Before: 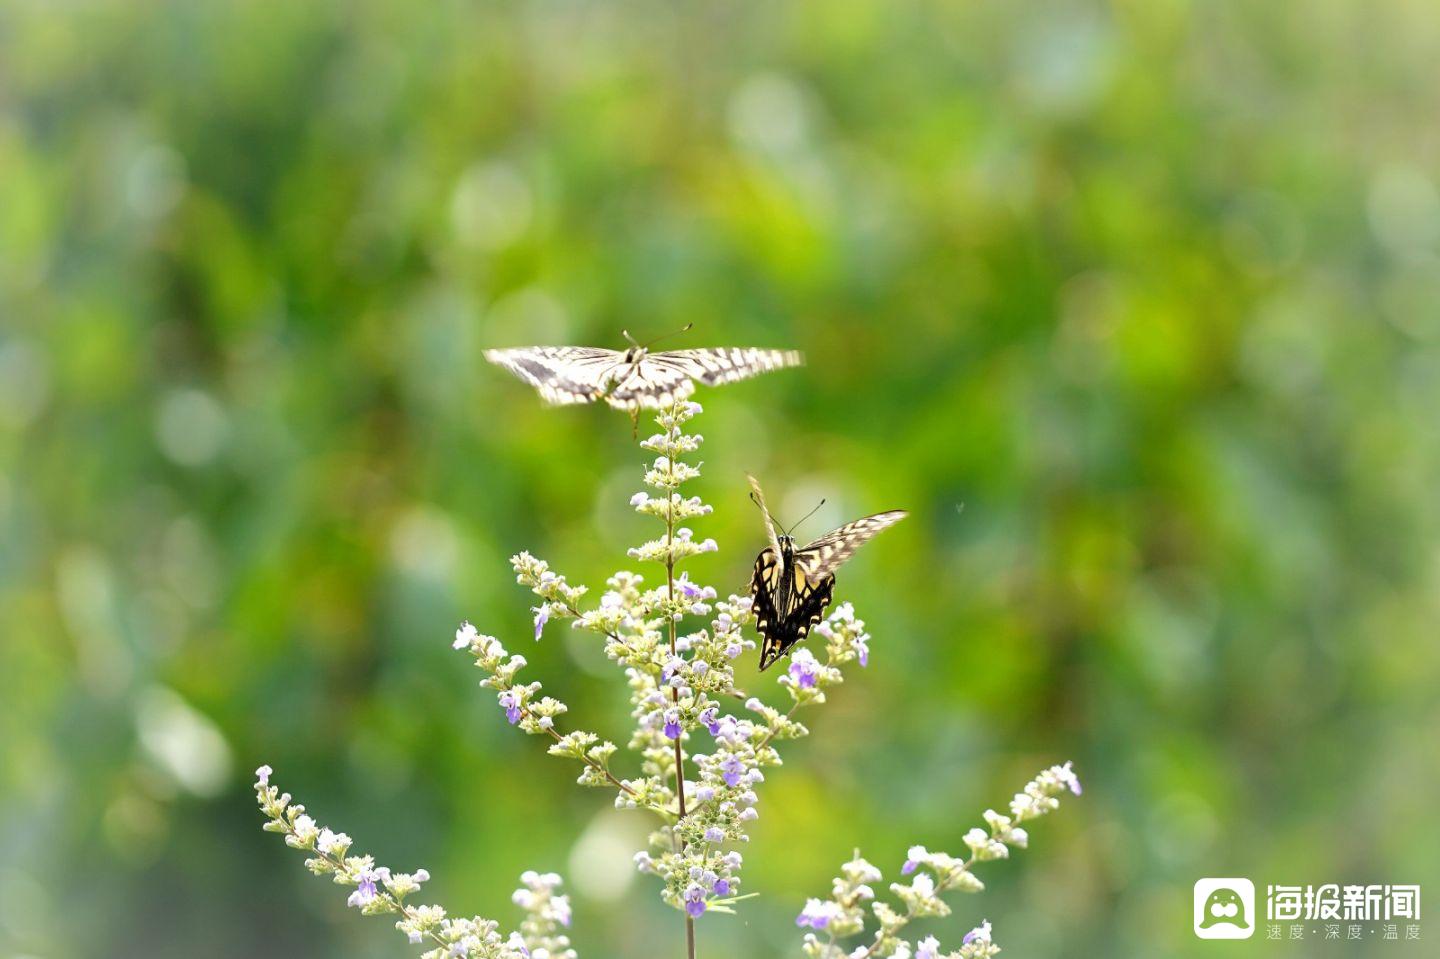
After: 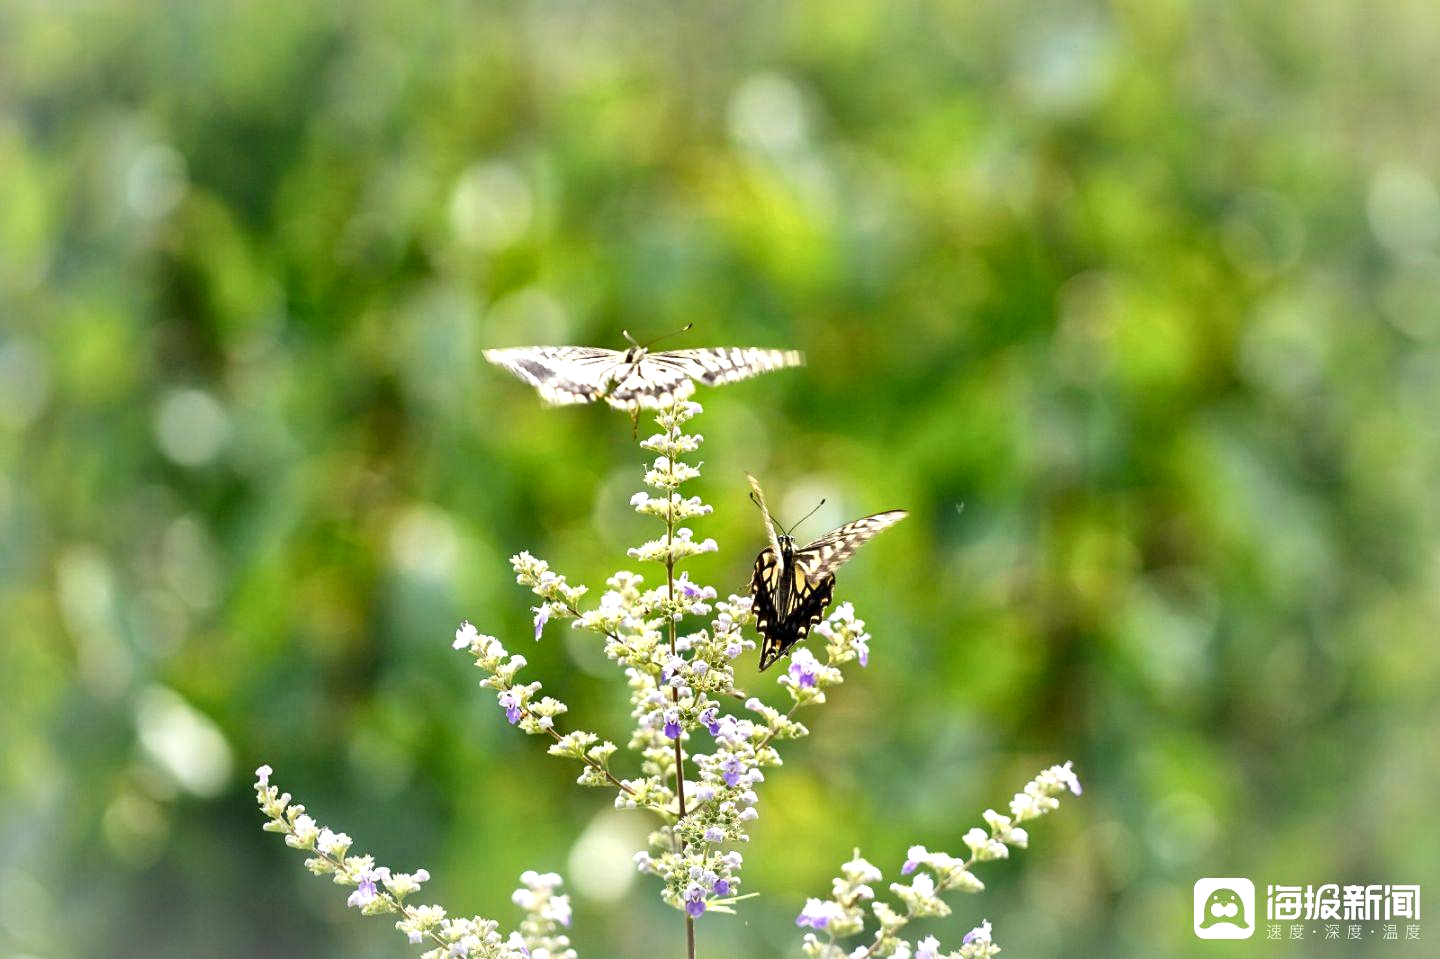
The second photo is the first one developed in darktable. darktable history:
local contrast: mode bilateral grid, contrast 20, coarseness 49, detail 179%, midtone range 0.2
